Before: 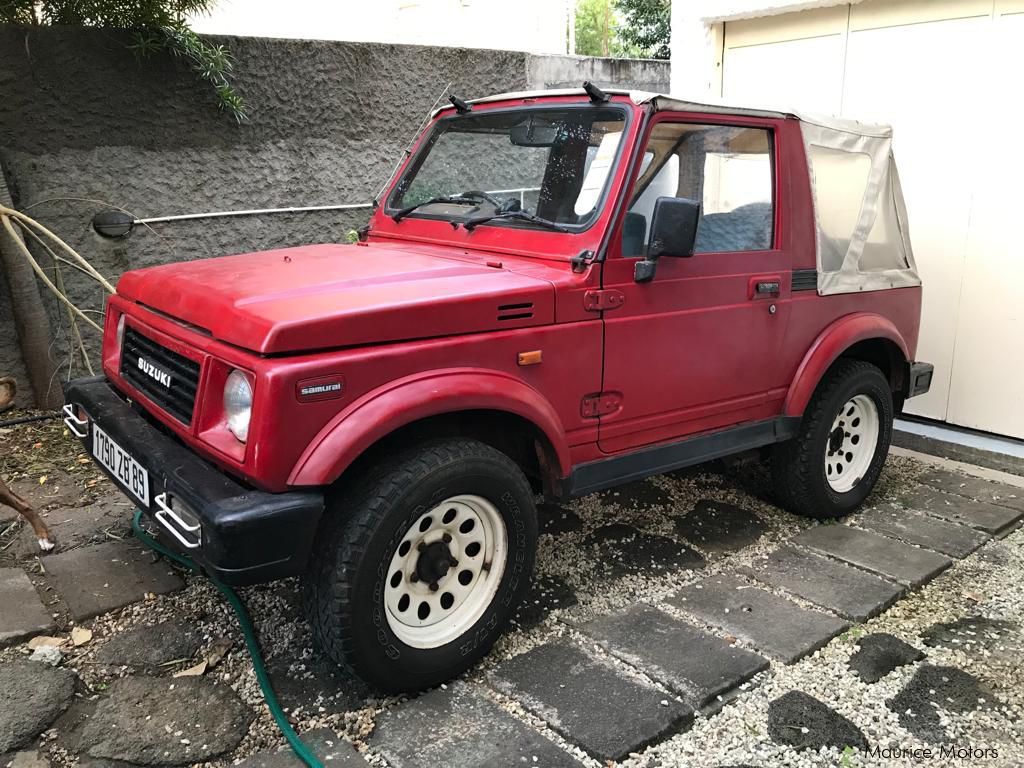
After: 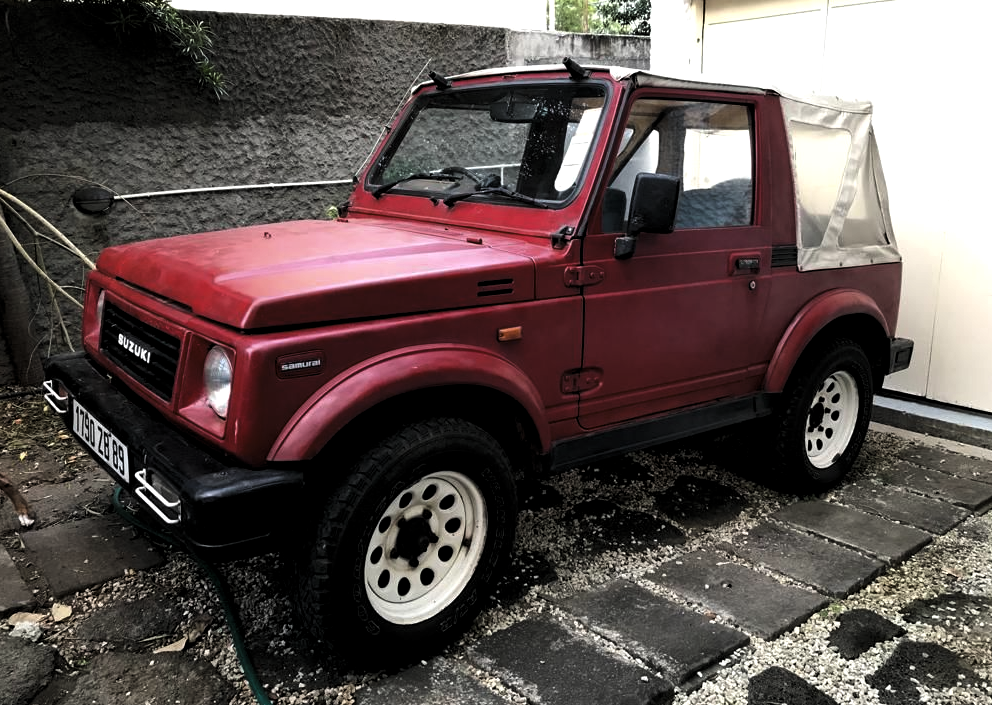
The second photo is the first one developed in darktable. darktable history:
crop: left 1.964%, top 3.251%, right 1.122%, bottom 4.933%
levels: levels [0.101, 0.578, 0.953]
